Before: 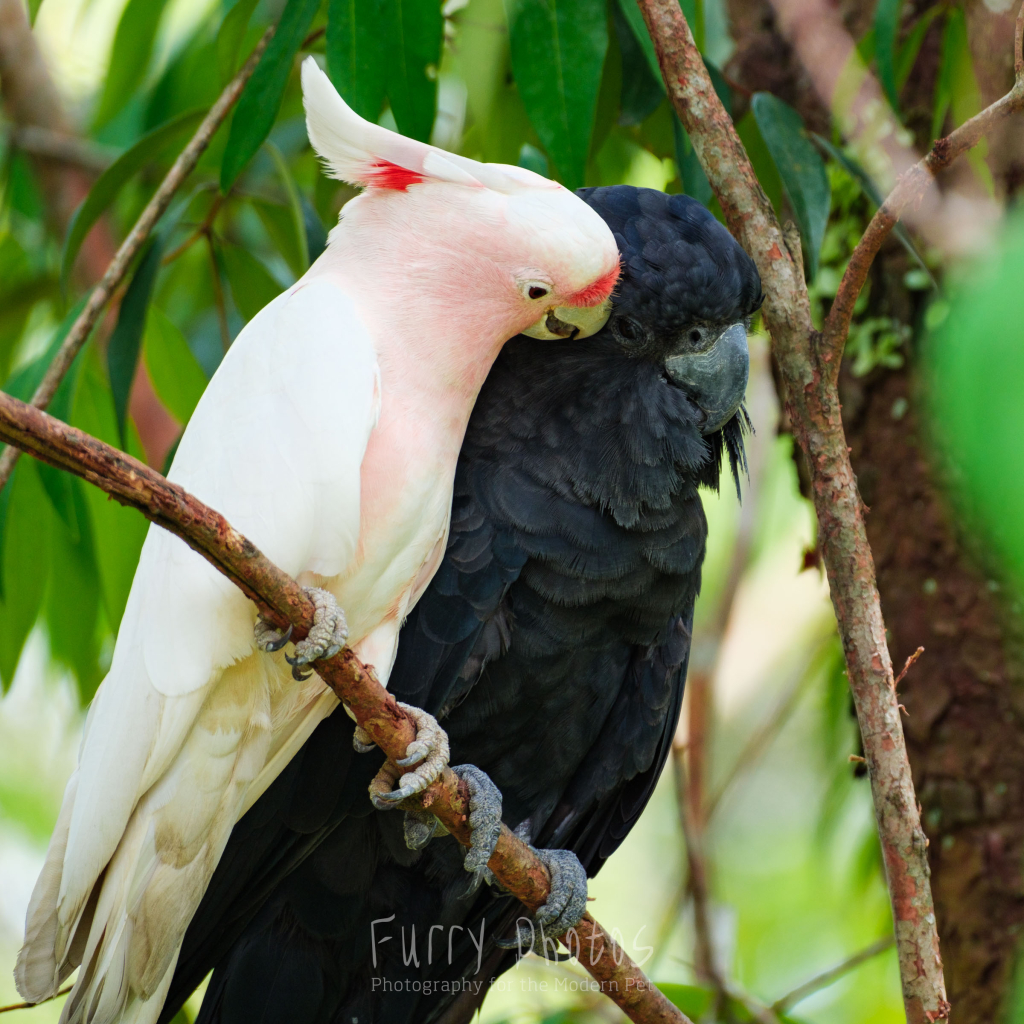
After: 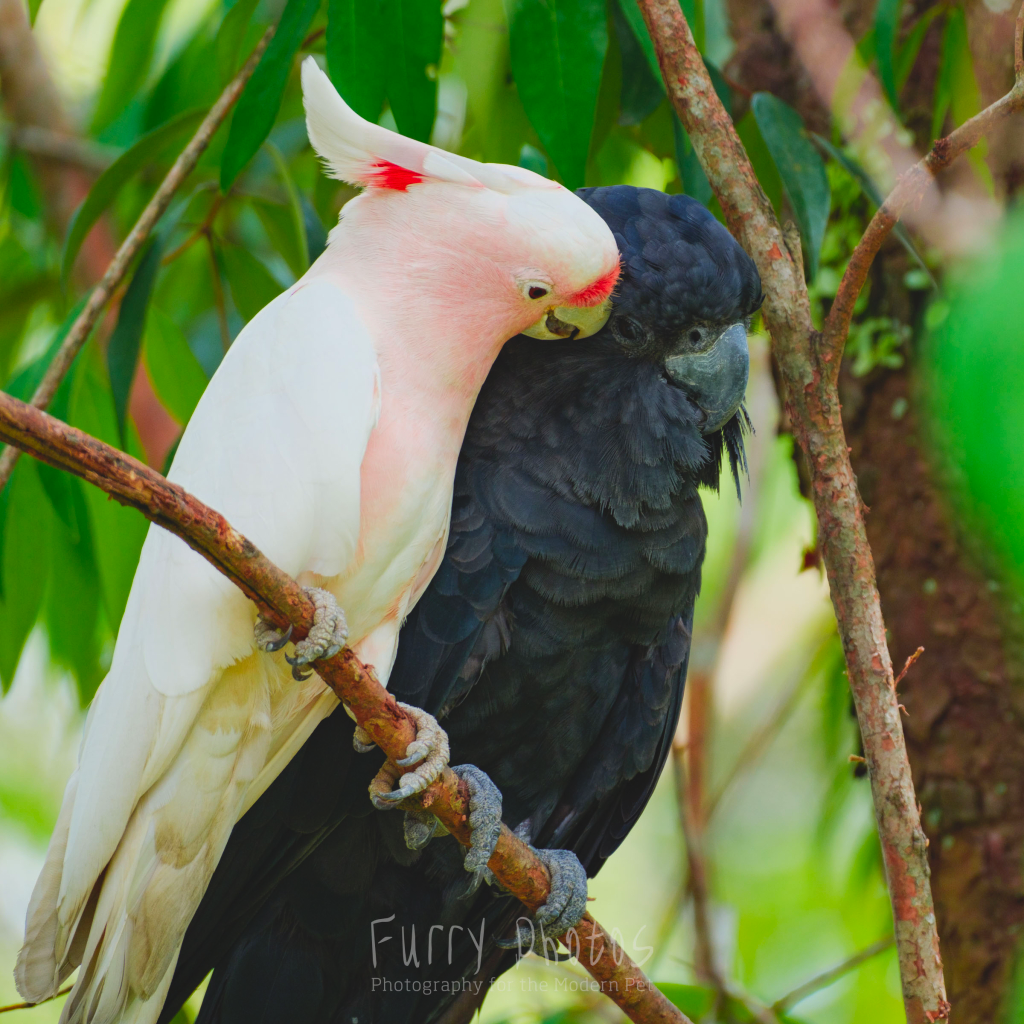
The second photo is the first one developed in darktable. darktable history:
tone equalizer: edges refinement/feathering 500, mask exposure compensation -1.57 EV, preserve details no
contrast brightness saturation: contrast -0.175, saturation 0.187
